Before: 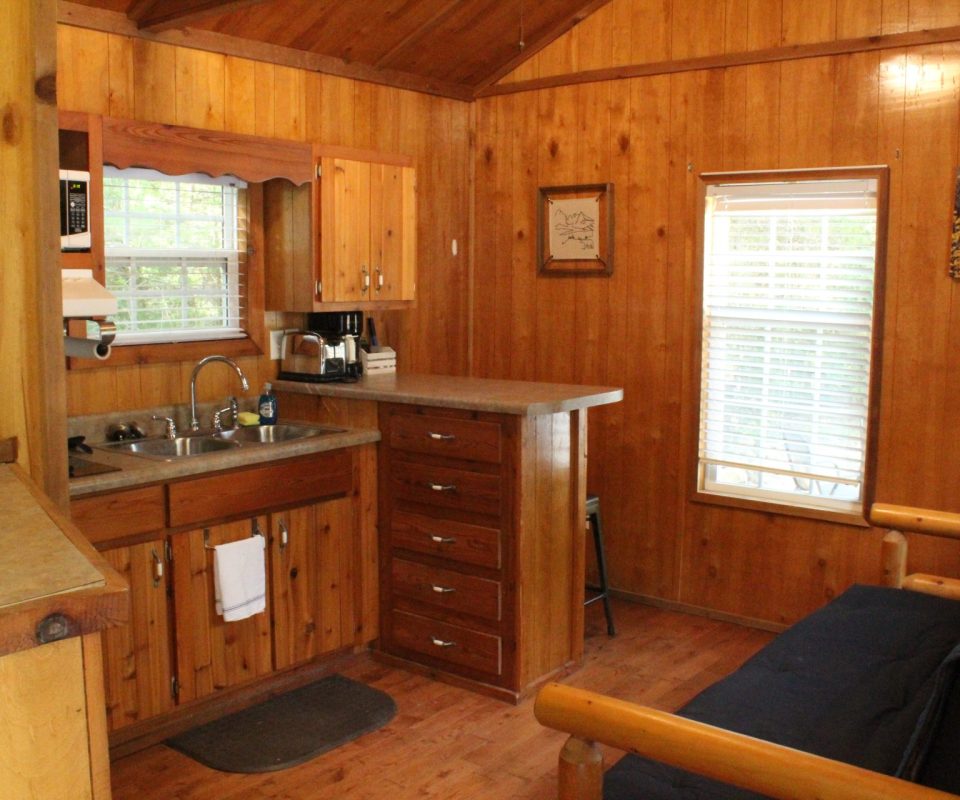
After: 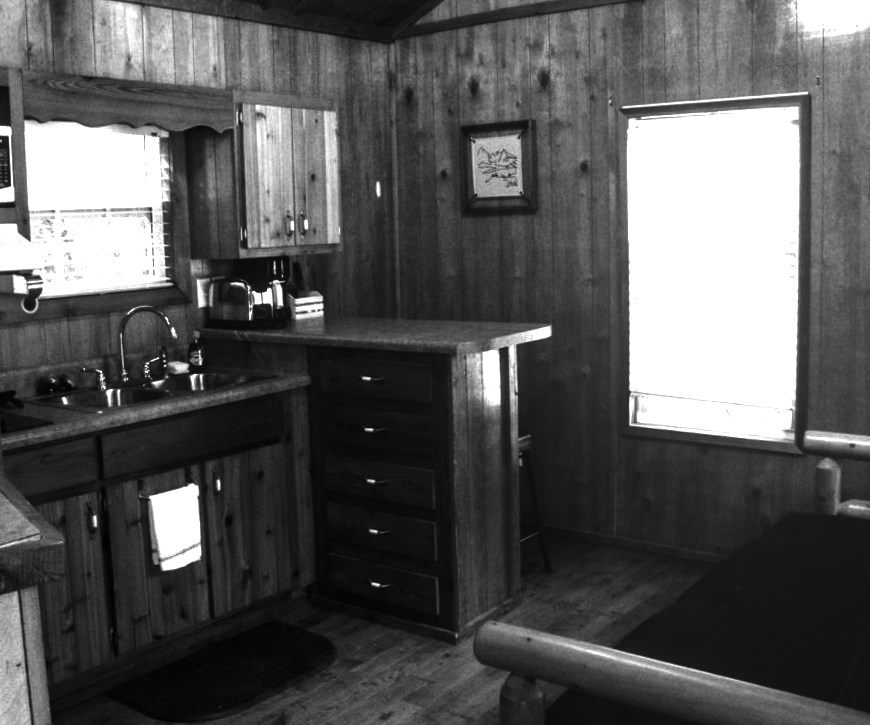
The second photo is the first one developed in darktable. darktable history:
crop and rotate: angle 1.96°, left 5.673%, top 5.673%
local contrast: on, module defaults
rotate and perspective: automatic cropping off
contrast brightness saturation: contrast 0.02, brightness -1, saturation -1
exposure: black level correction 0, exposure 1 EV, compensate exposure bias true, compensate highlight preservation false
